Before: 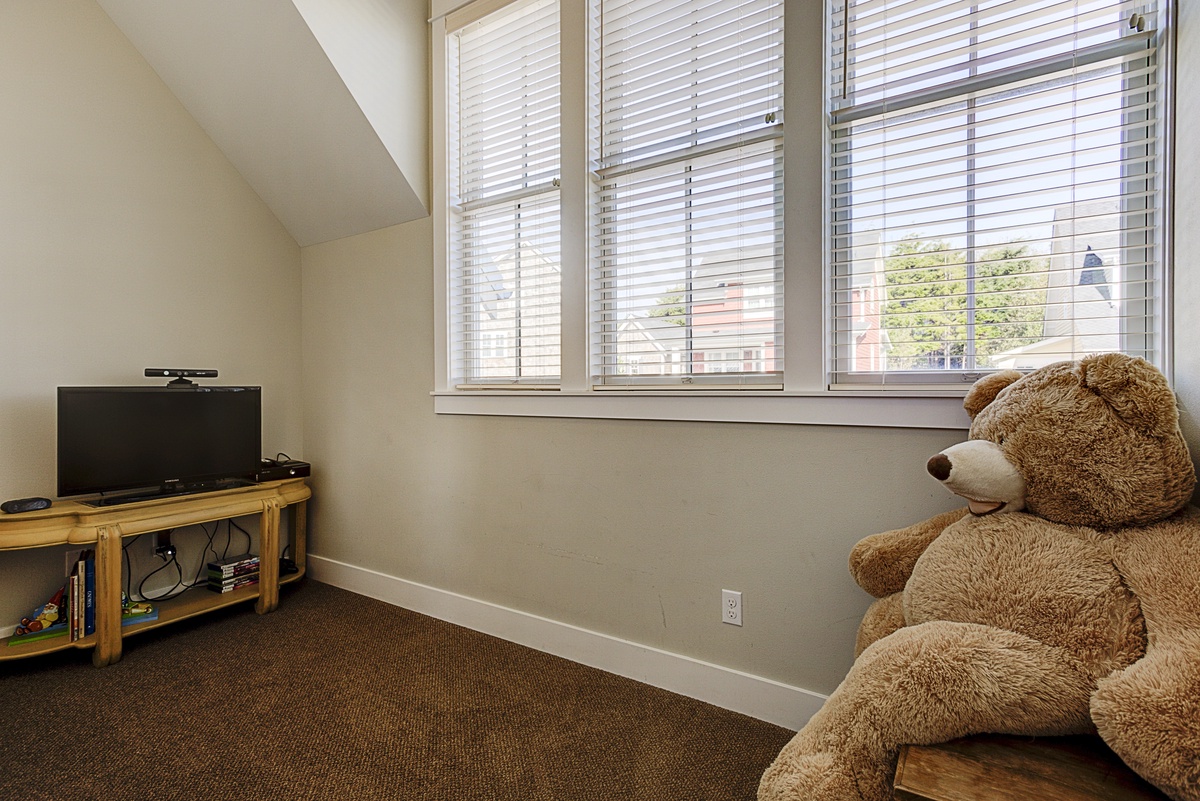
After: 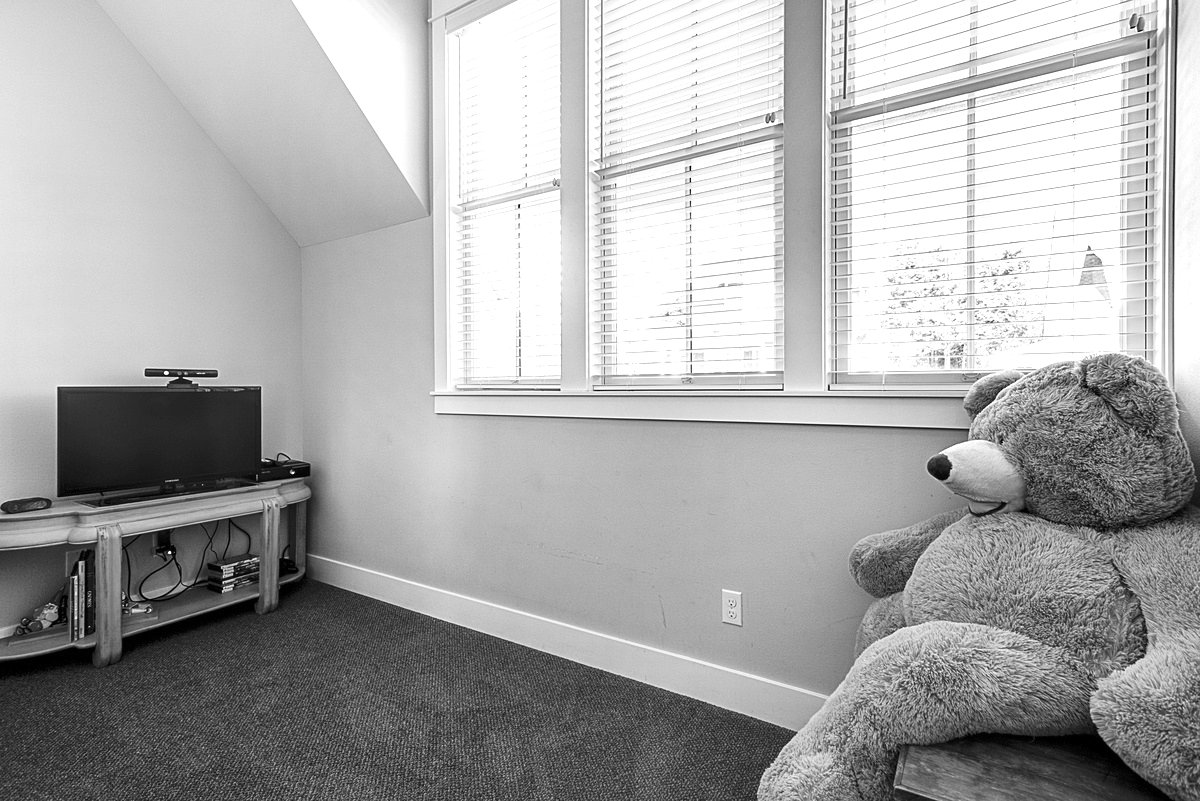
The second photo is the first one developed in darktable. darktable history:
exposure: exposure 0.77 EV, compensate highlight preservation false
monochrome: on, module defaults
